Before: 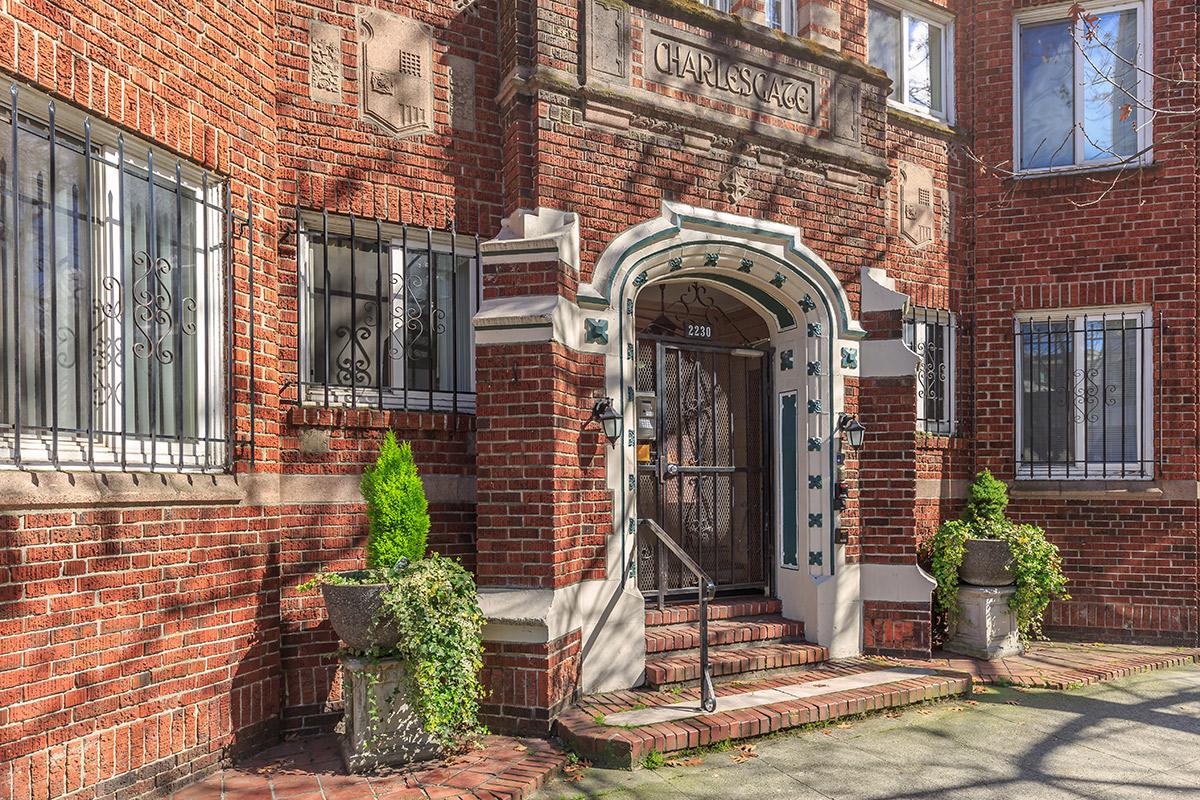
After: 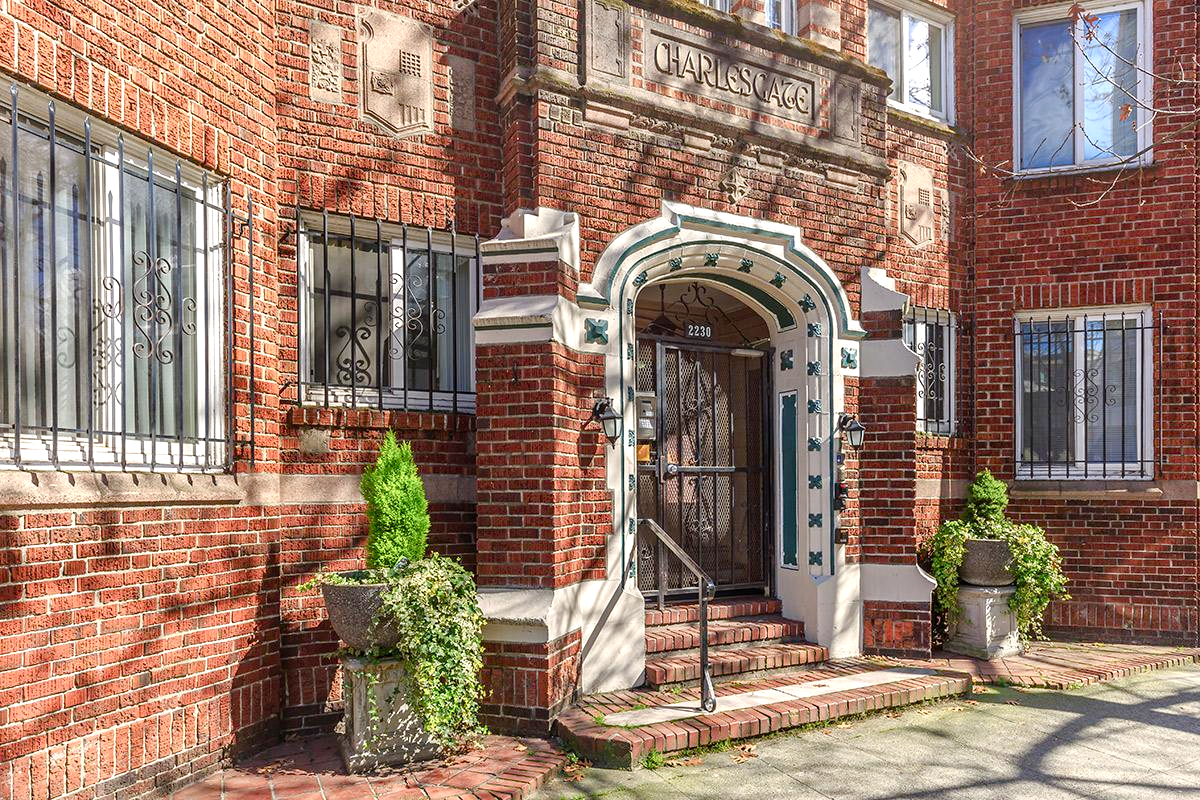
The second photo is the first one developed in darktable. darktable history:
tone equalizer: -8 EV -0.418 EV, -7 EV -0.394 EV, -6 EV -0.332 EV, -5 EV -0.221 EV, -3 EV 0.246 EV, -2 EV 0.357 EV, -1 EV 0.382 EV, +0 EV 0.389 EV
color balance rgb: perceptual saturation grading › global saturation 20%, perceptual saturation grading › highlights -49.211%, perceptual saturation grading › shadows 25.143%, global vibrance 20%
